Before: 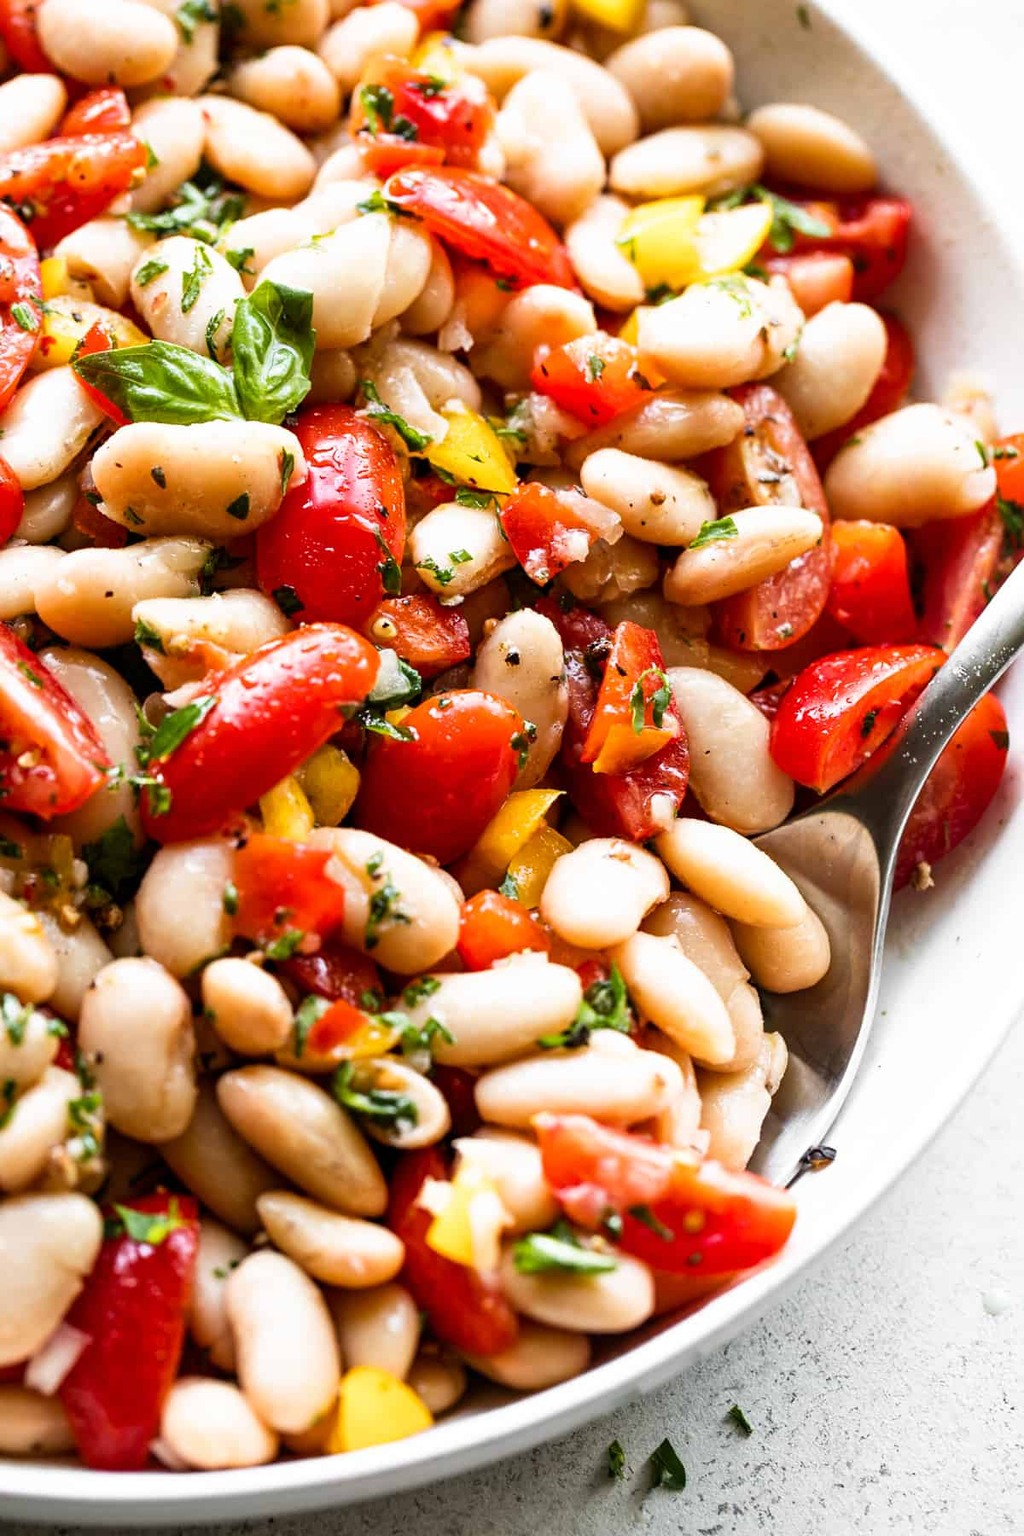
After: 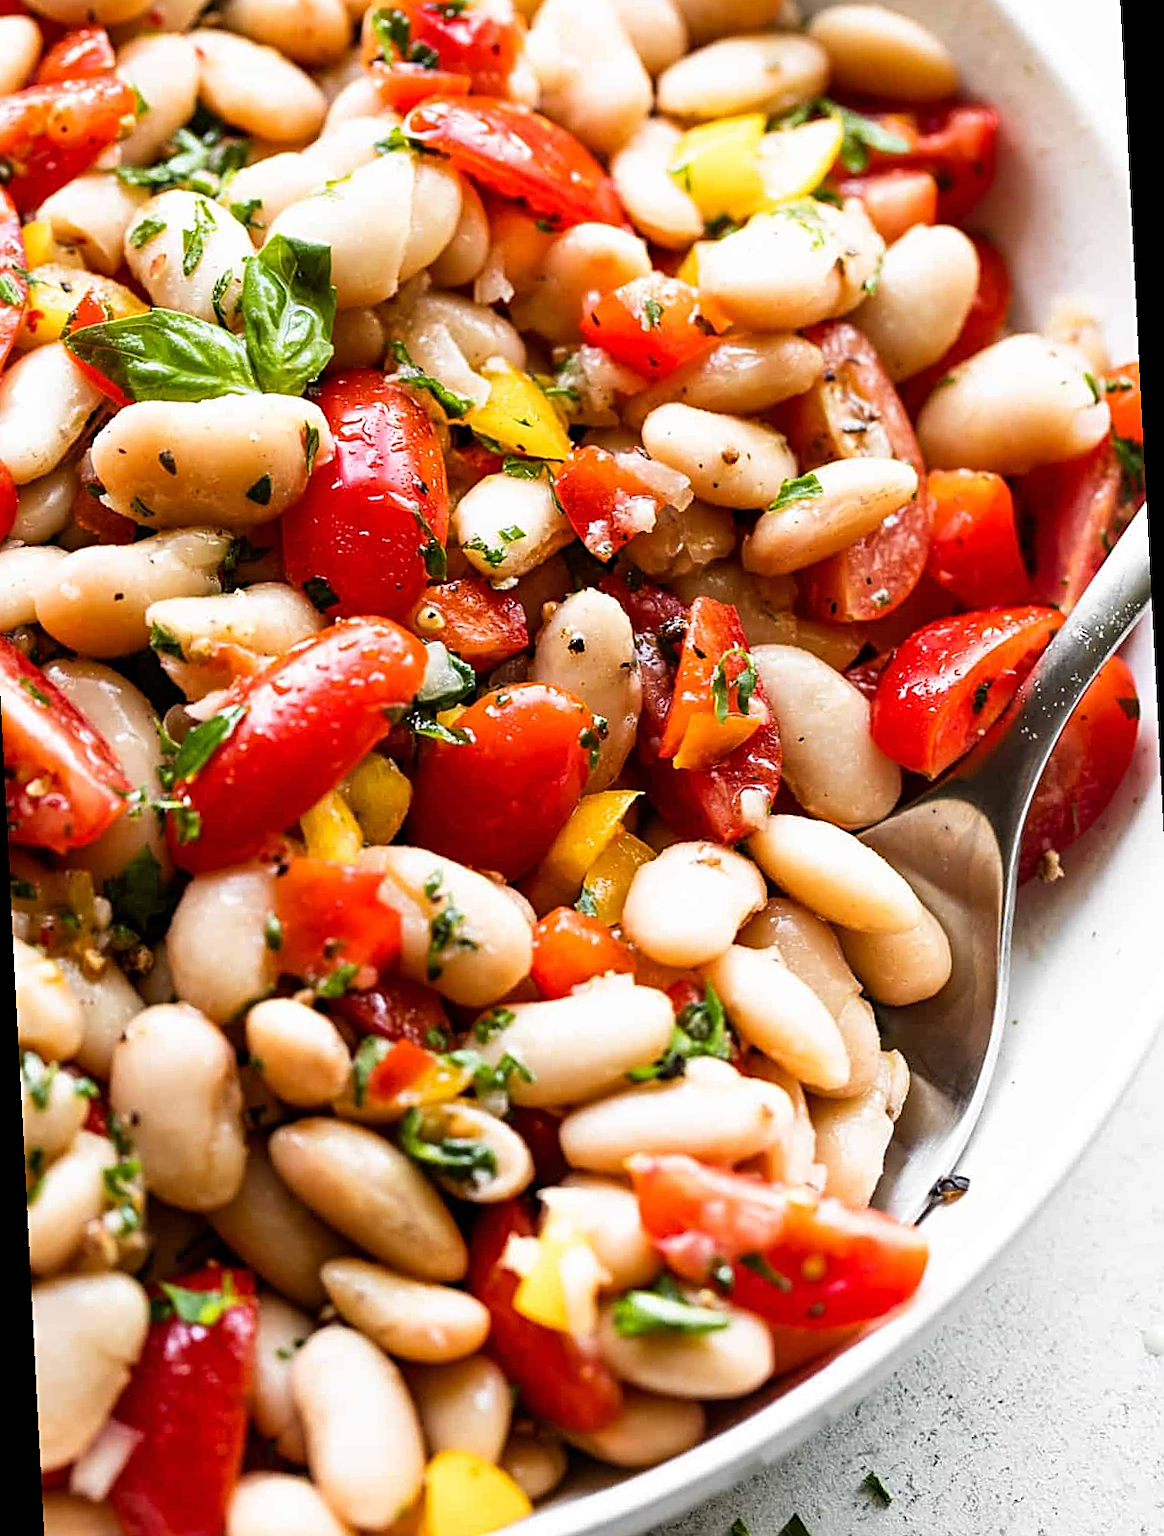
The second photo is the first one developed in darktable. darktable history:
sharpen: on, module defaults
rotate and perspective: rotation -3°, crop left 0.031, crop right 0.968, crop top 0.07, crop bottom 0.93
